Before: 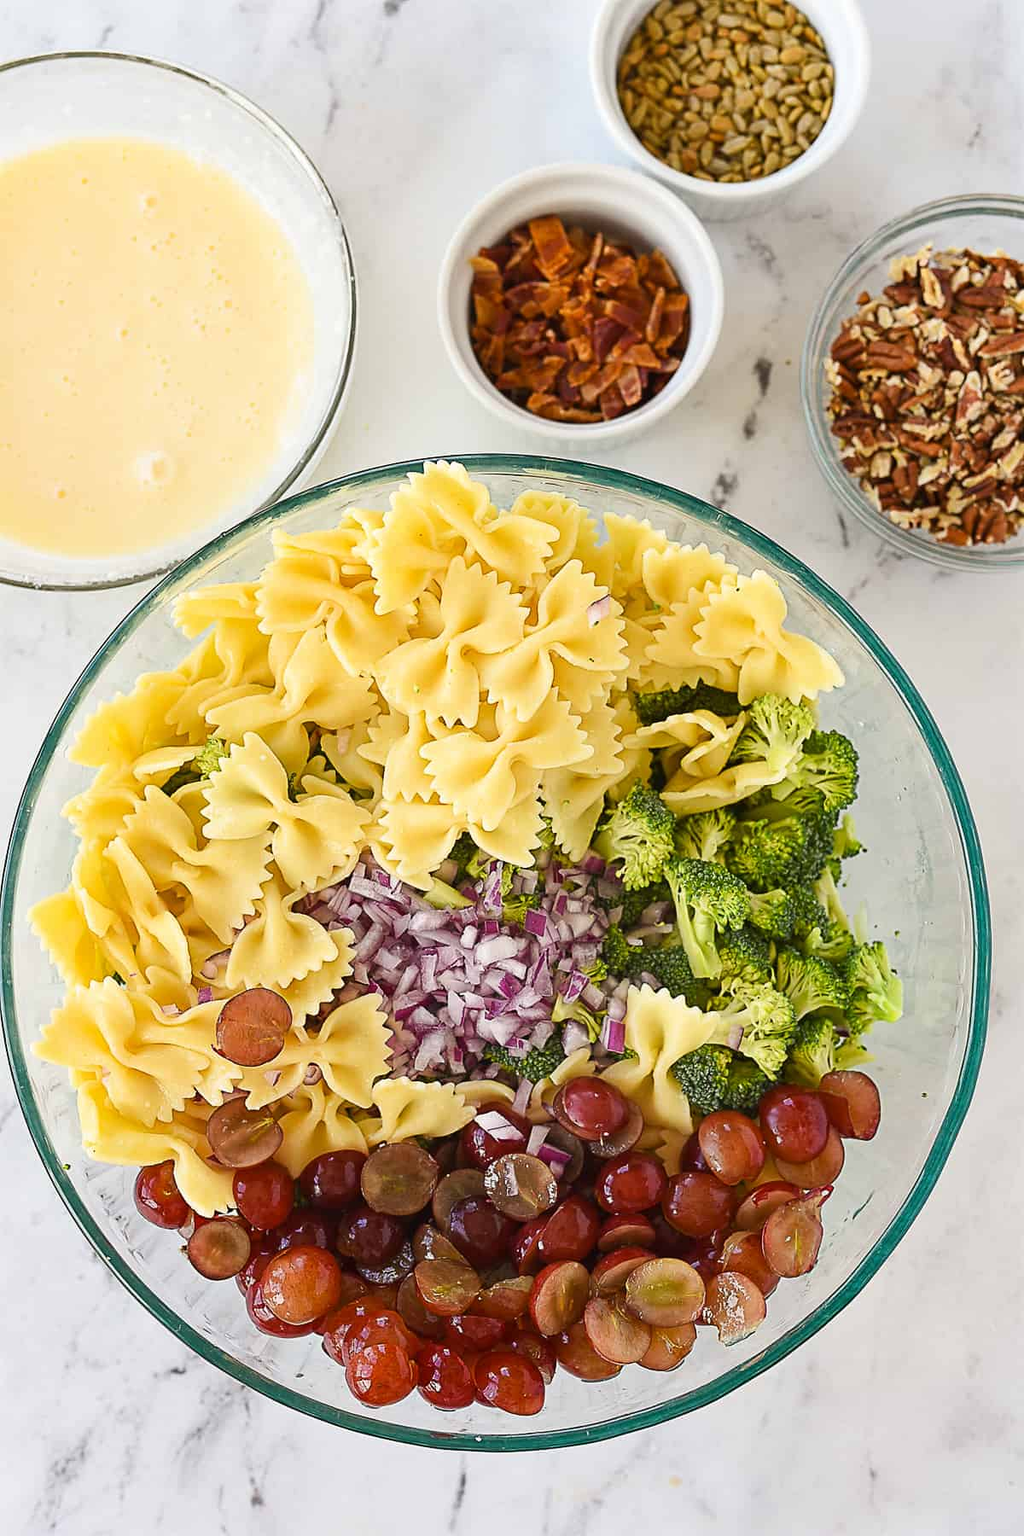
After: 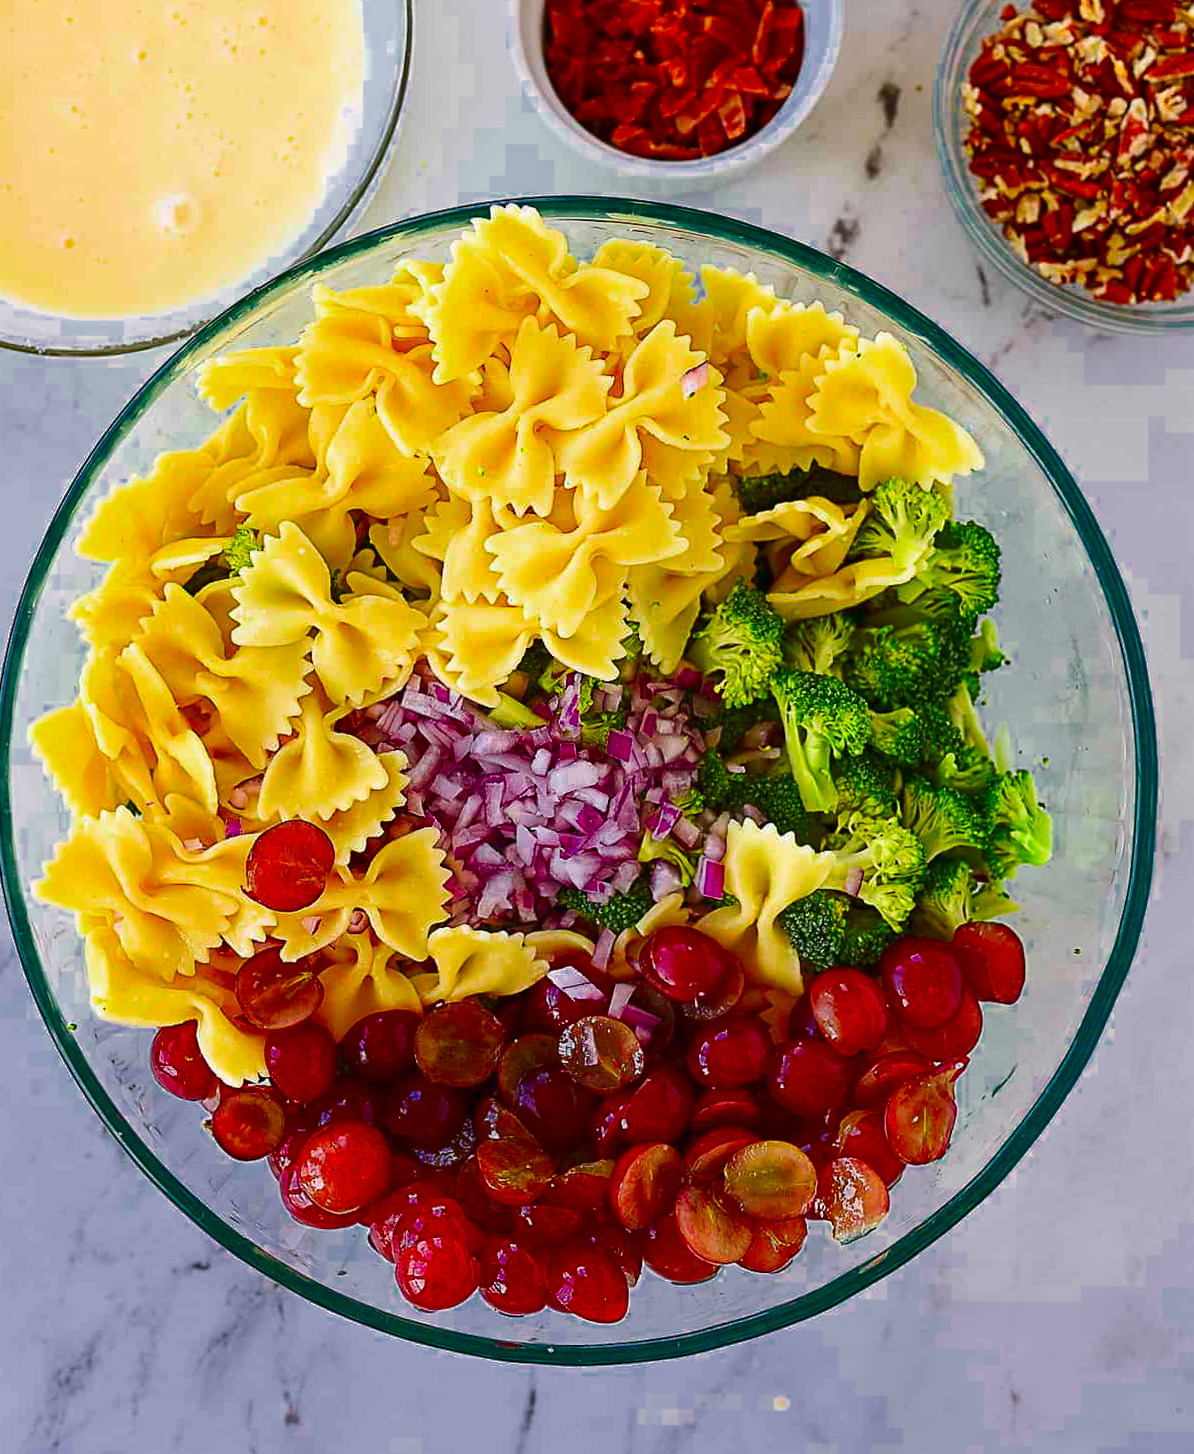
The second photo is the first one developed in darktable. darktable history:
crop and rotate: top 18.507%
rotate and perspective: rotation 0.192°, lens shift (horizontal) -0.015, crop left 0.005, crop right 0.996, crop top 0.006, crop bottom 0.99
contrast brightness saturation: brightness -0.25, saturation 0.2
velvia: strength 9.25%
color zones: curves: ch0 [(0, 0.497) (0.143, 0.5) (0.286, 0.5) (0.429, 0.483) (0.571, 0.116) (0.714, -0.006) (0.857, 0.28) (1, 0.497)]
white balance: red 0.984, blue 1.059
color contrast: green-magenta contrast 1.69, blue-yellow contrast 1.49
tone equalizer: on, module defaults
